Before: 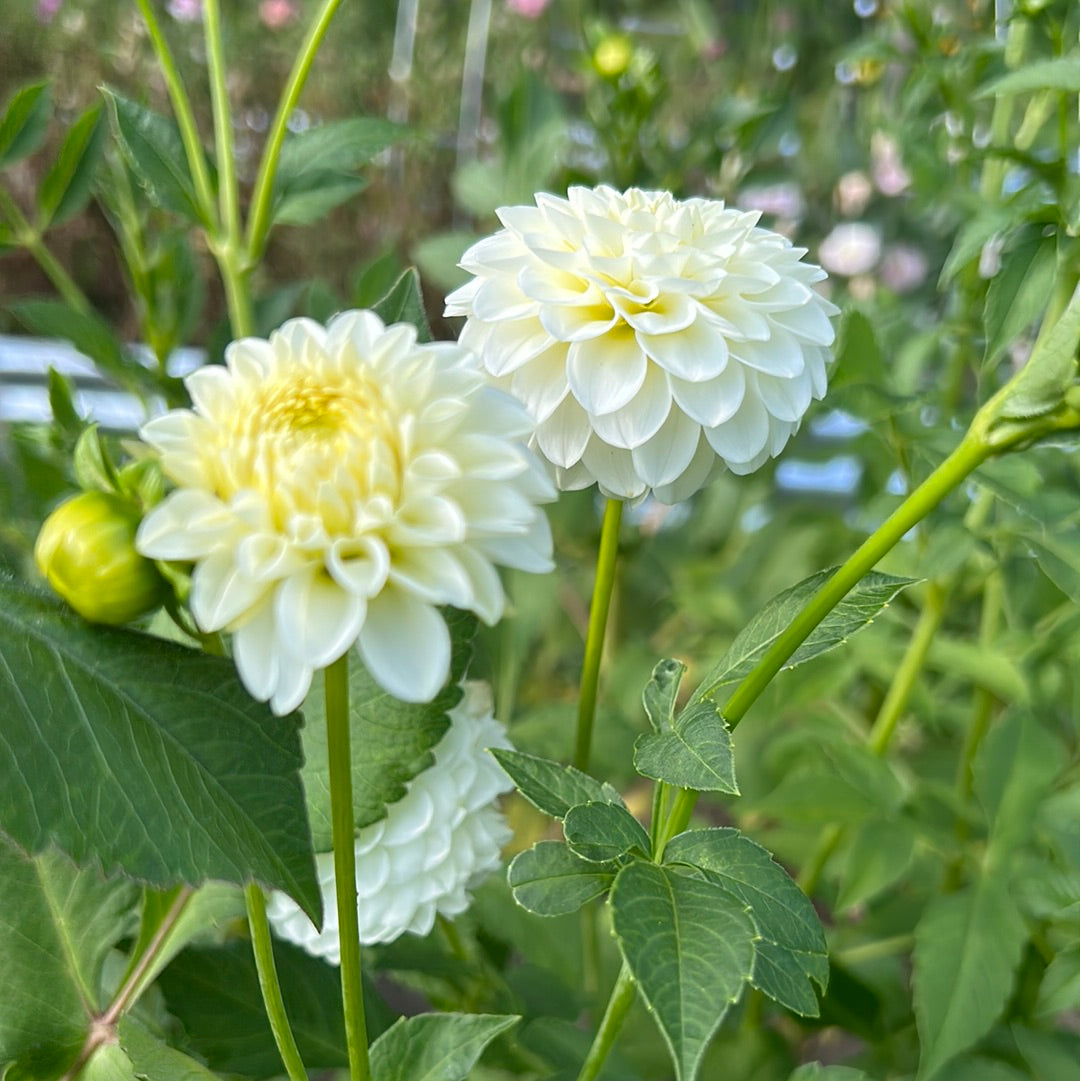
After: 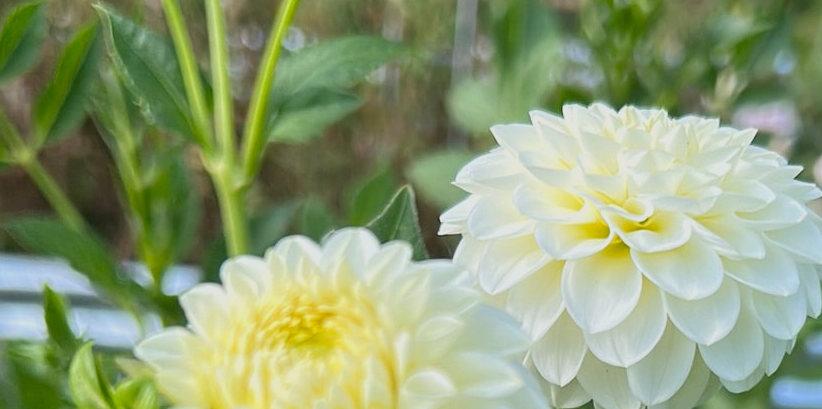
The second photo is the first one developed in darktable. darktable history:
tone equalizer: -8 EV -0.001 EV, -7 EV 0.004 EV, -6 EV -0.033 EV, -5 EV 0.02 EV, -4 EV -0.018 EV, -3 EV 0.006 EV, -2 EV -0.092 EV, -1 EV -0.3 EV, +0 EV -0.577 EV, edges refinement/feathering 500, mask exposure compensation -1.57 EV, preserve details no
crop: left 0.525%, top 7.629%, right 23.299%, bottom 54.464%
